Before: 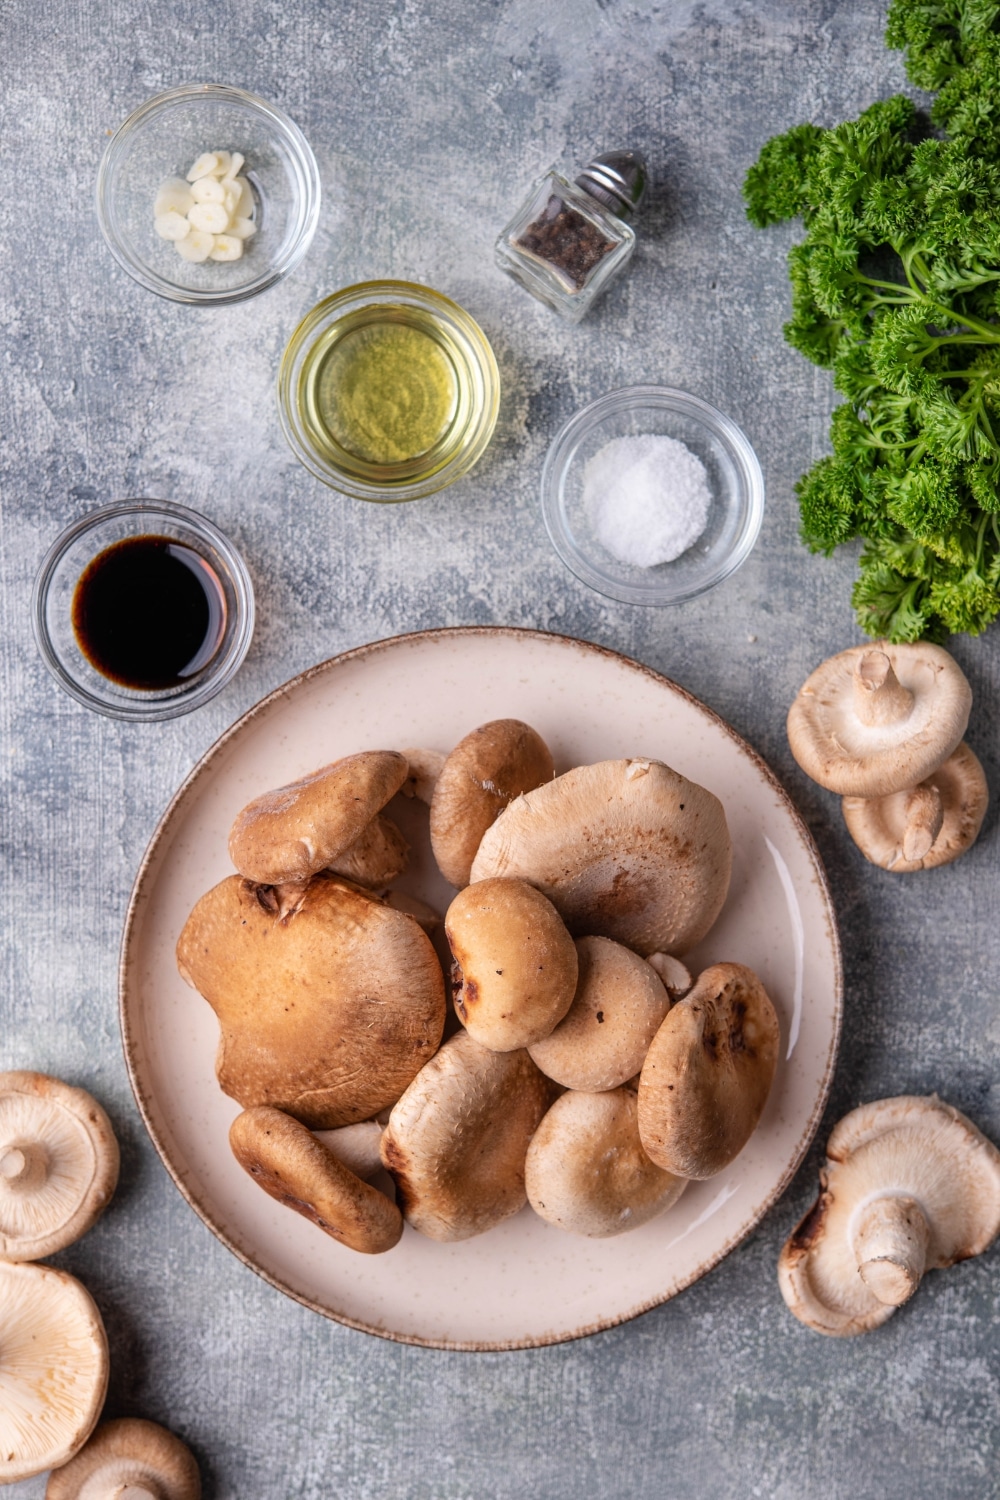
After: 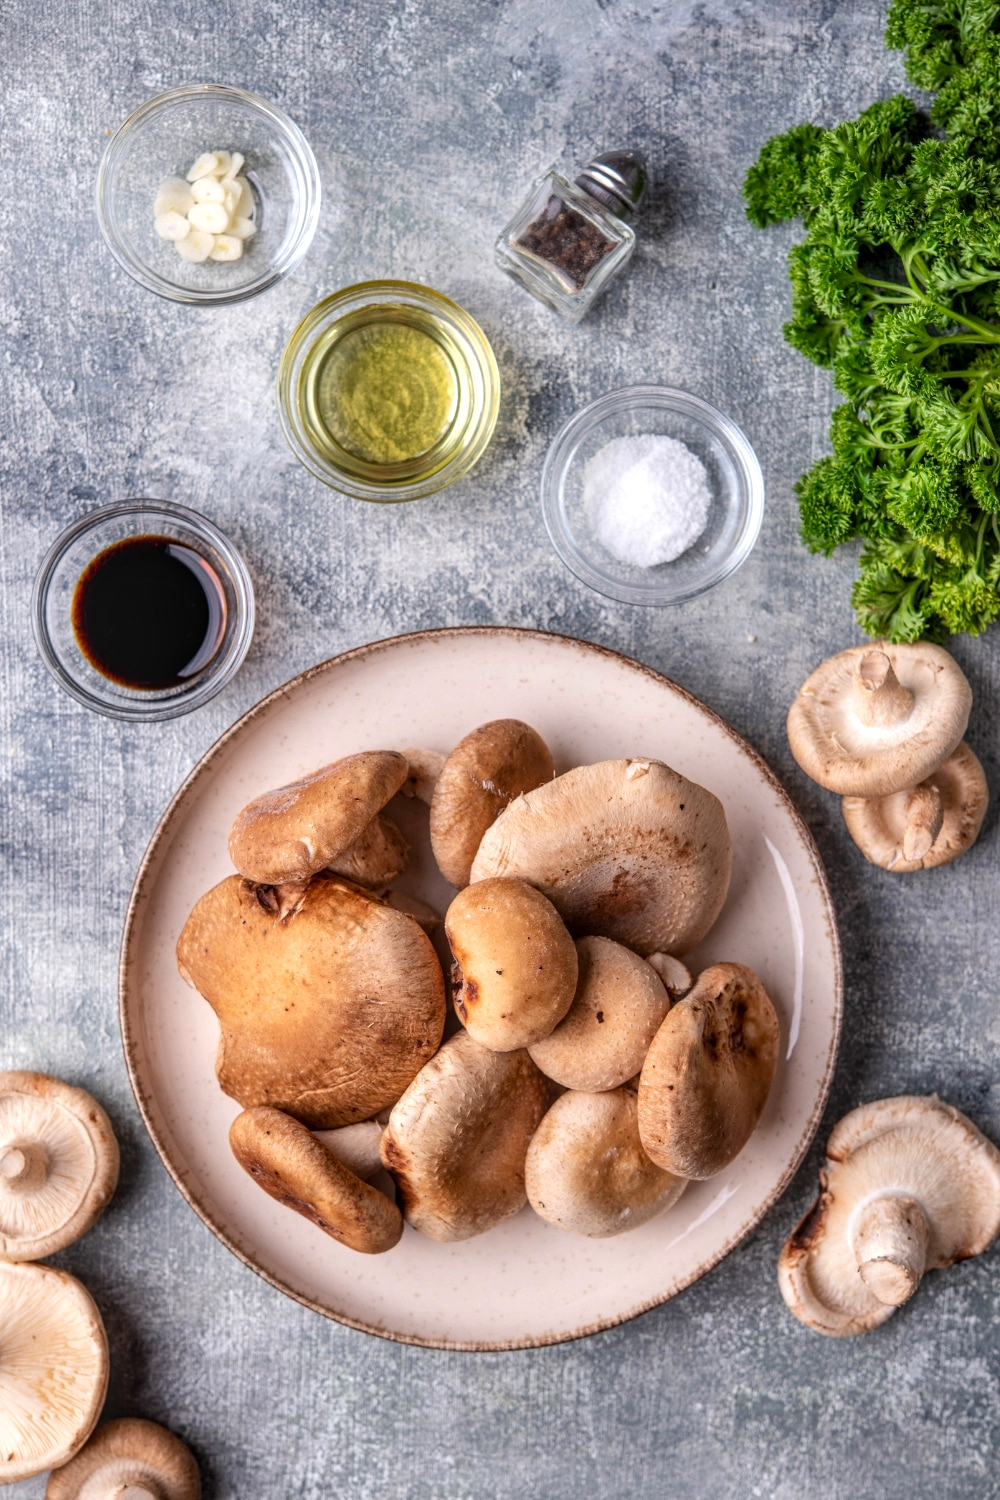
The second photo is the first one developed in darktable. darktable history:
contrast brightness saturation: contrast -0.022, brightness -0.006, saturation 0.028
local contrast: on, module defaults
tone equalizer: edges refinement/feathering 500, mask exposure compensation -1.57 EV, preserve details no
levels: levels [0, 0.476, 0.951]
